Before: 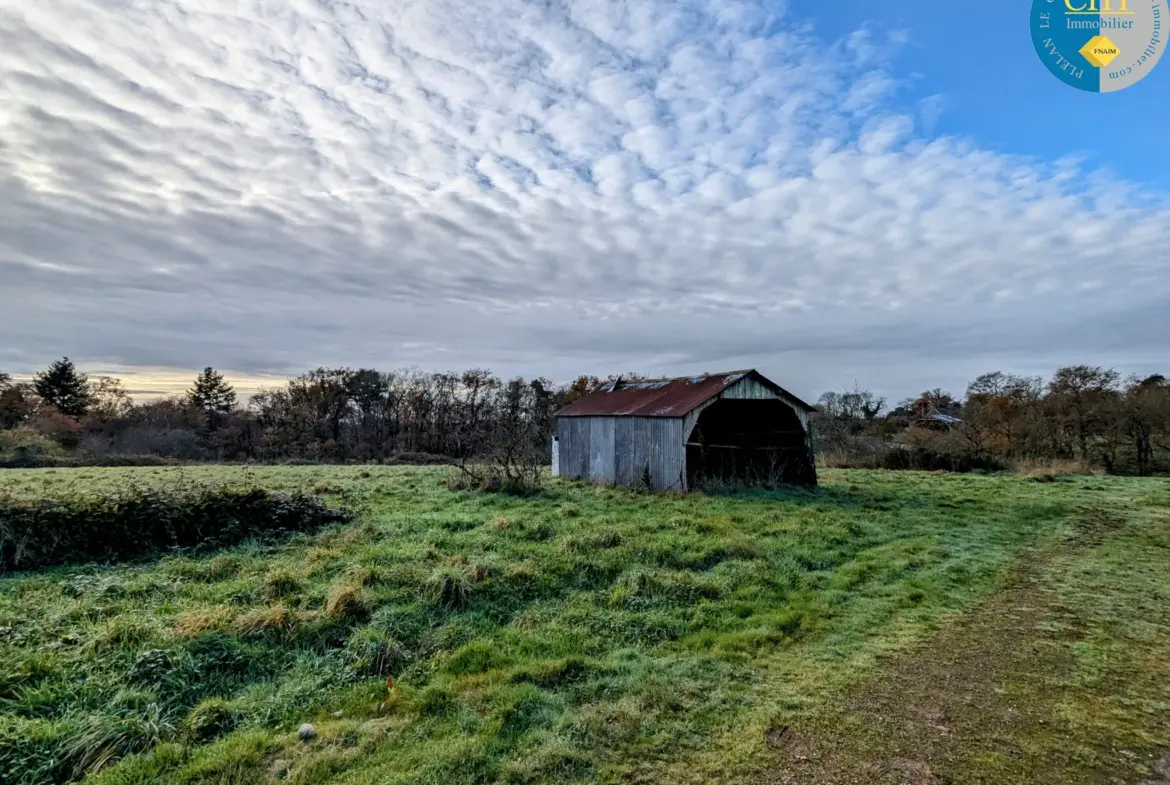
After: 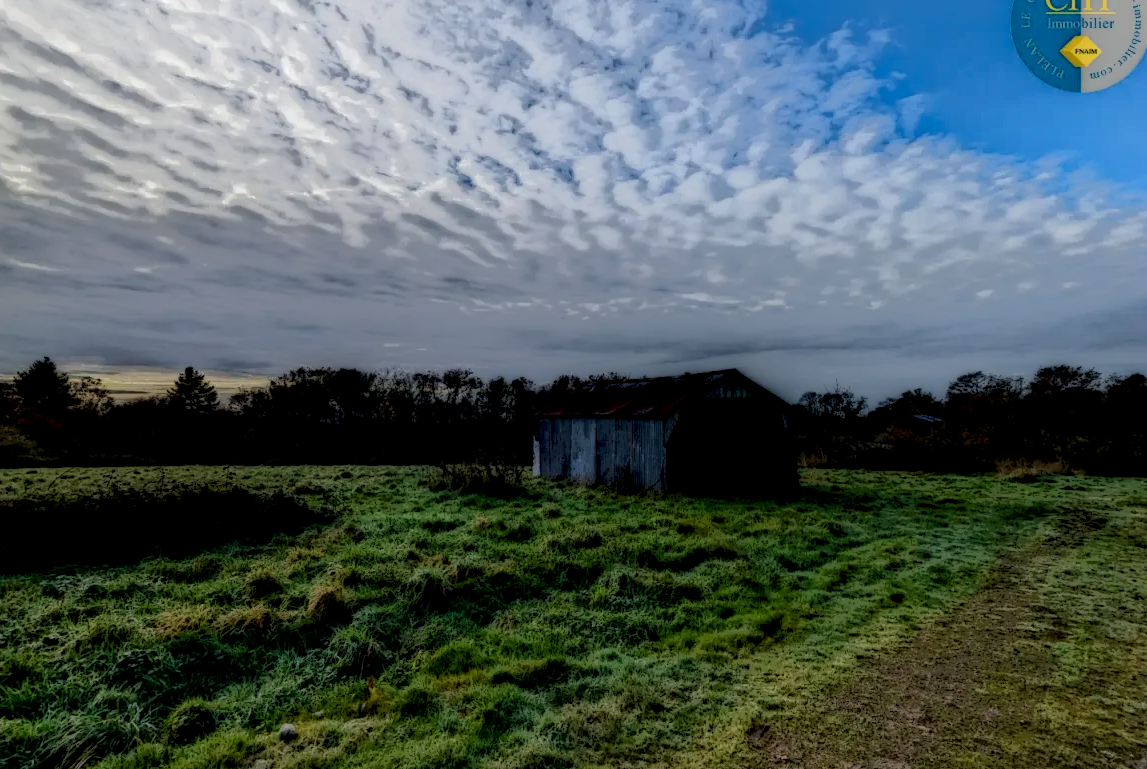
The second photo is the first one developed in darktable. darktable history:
local contrast: highlights 4%, shadows 225%, detail 164%, midtone range 0.008
crop: left 1.667%, right 0.269%, bottom 1.975%
